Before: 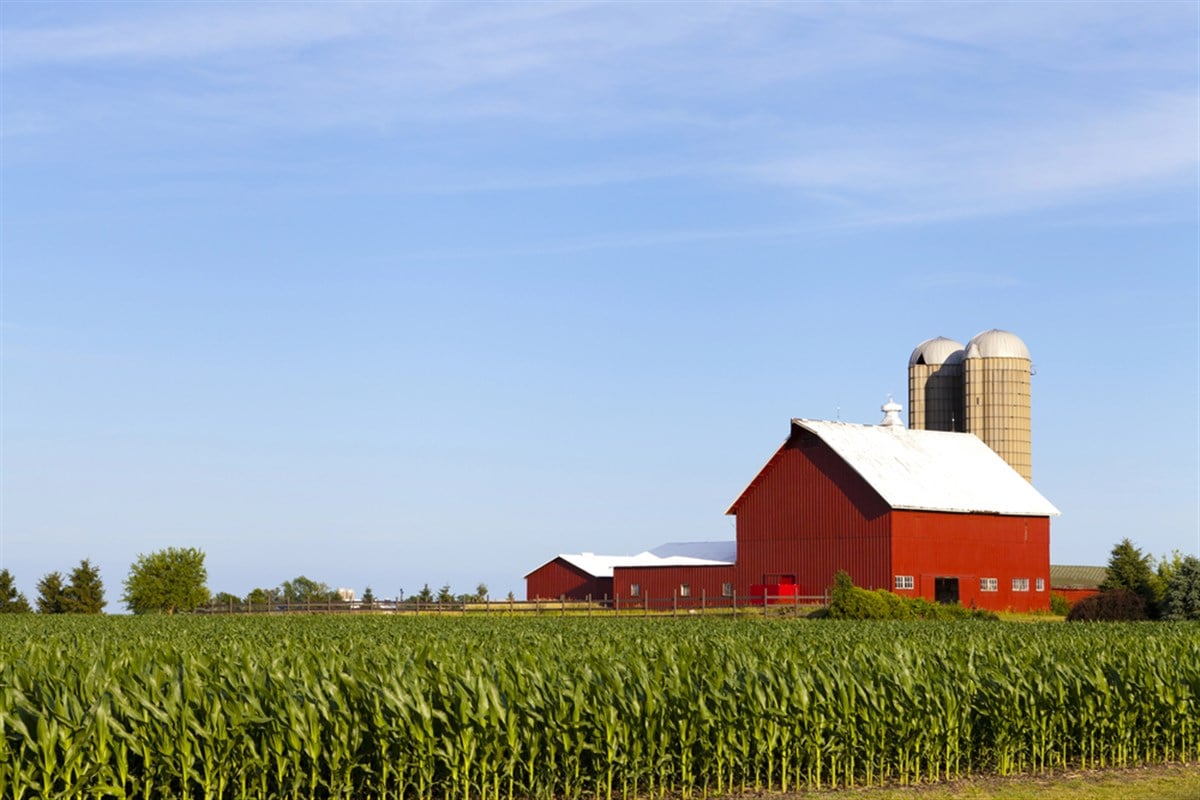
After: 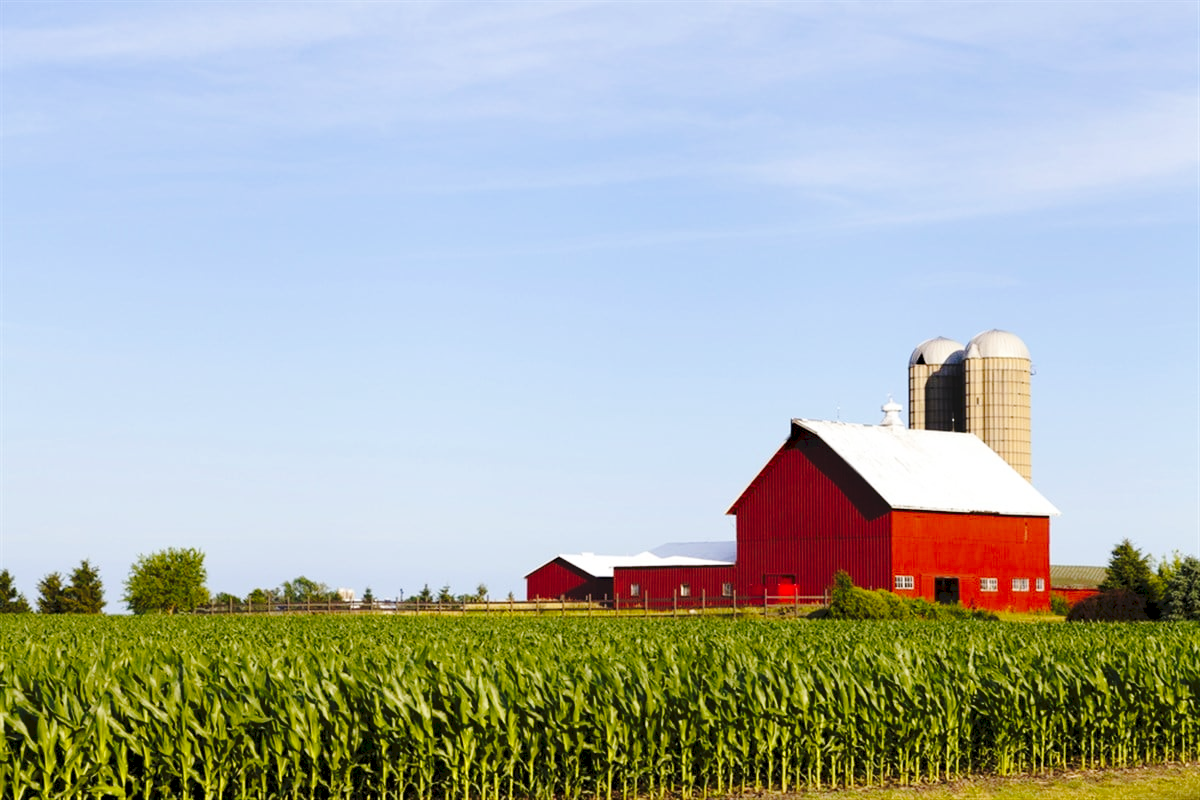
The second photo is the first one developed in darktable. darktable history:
tone curve: curves: ch0 [(0, 0) (0.003, 0.072) (0.011, 0.073) (0.025, 0.072) (0.044, 0.076) (0.069, 0.089) (0.1, 0.103) (0.136, 0.123) (0.177, 0.158) (0.224, 0.21) (0.277, 0.275) (0.335, 0.372) (0.399, 0.463) (0.468, 0.556) (0.543, 0.633) (0.623, 0.712) (0.709, 0.795) (0.801, 0.869) (0.898, 0.942) (1, 1)], preserve colors none
exposure: black level correction 0.005, exposure 0.001 EV, compensate highlight preservation false
